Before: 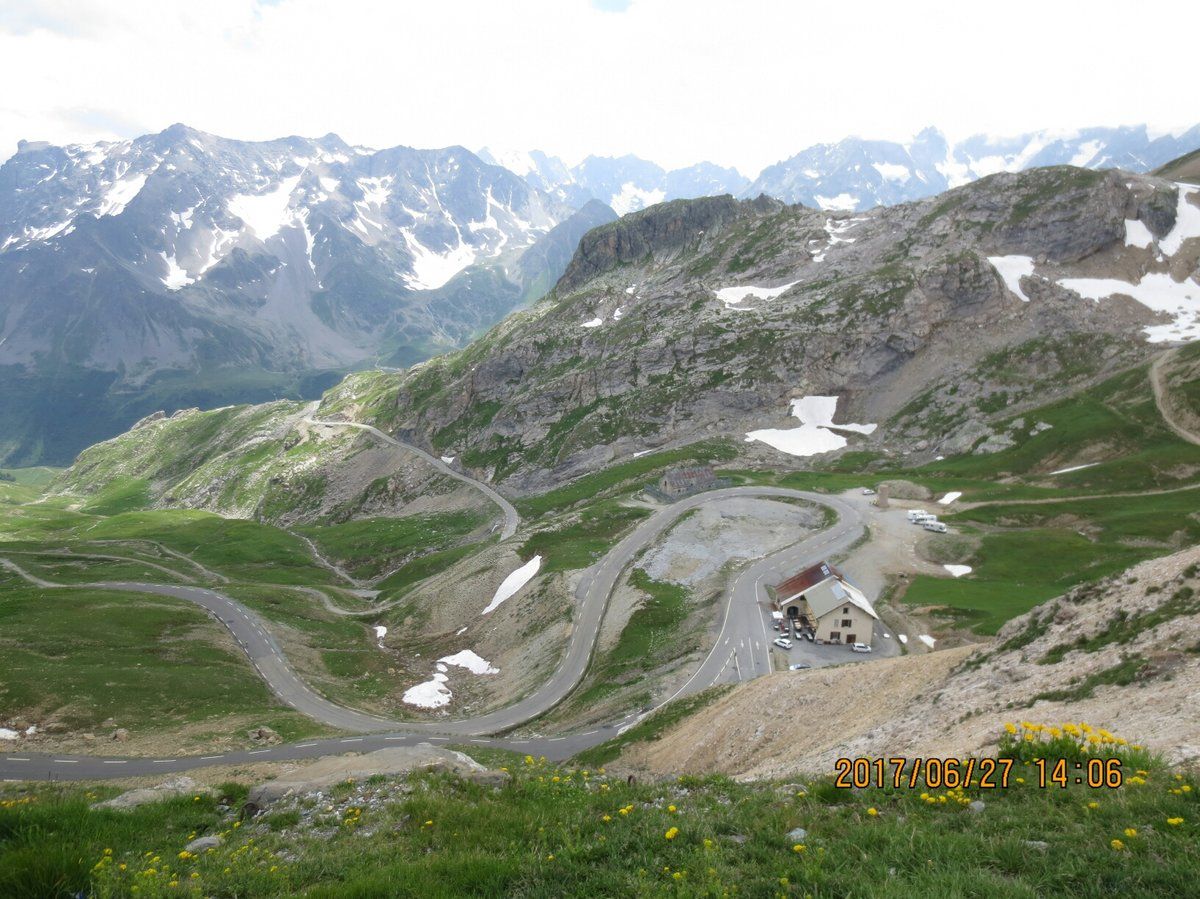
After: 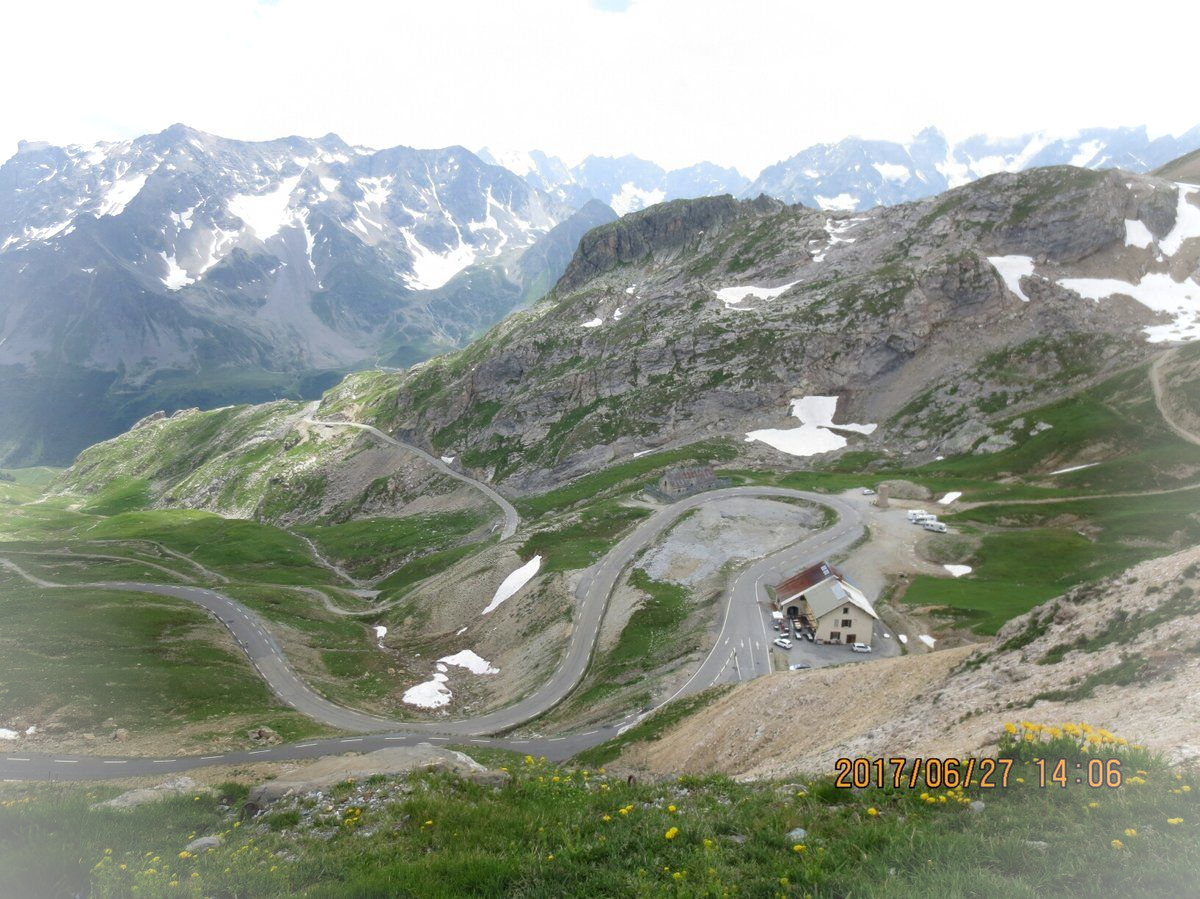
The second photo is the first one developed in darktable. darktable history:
vignetting: brightness 0.299, saturation 0
